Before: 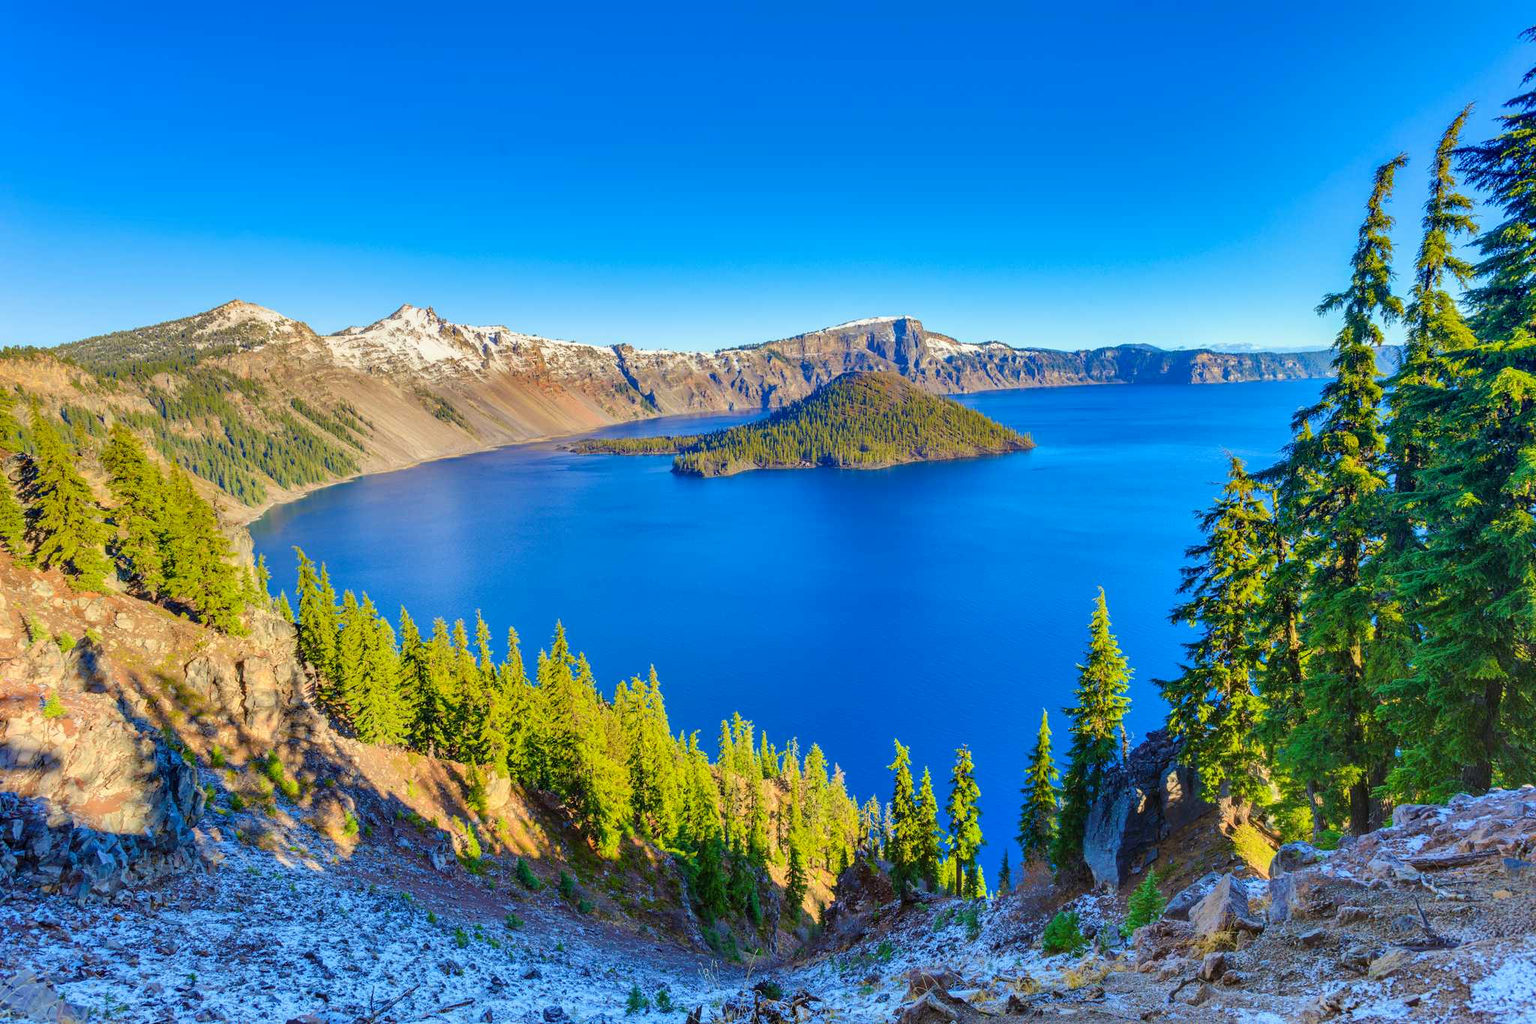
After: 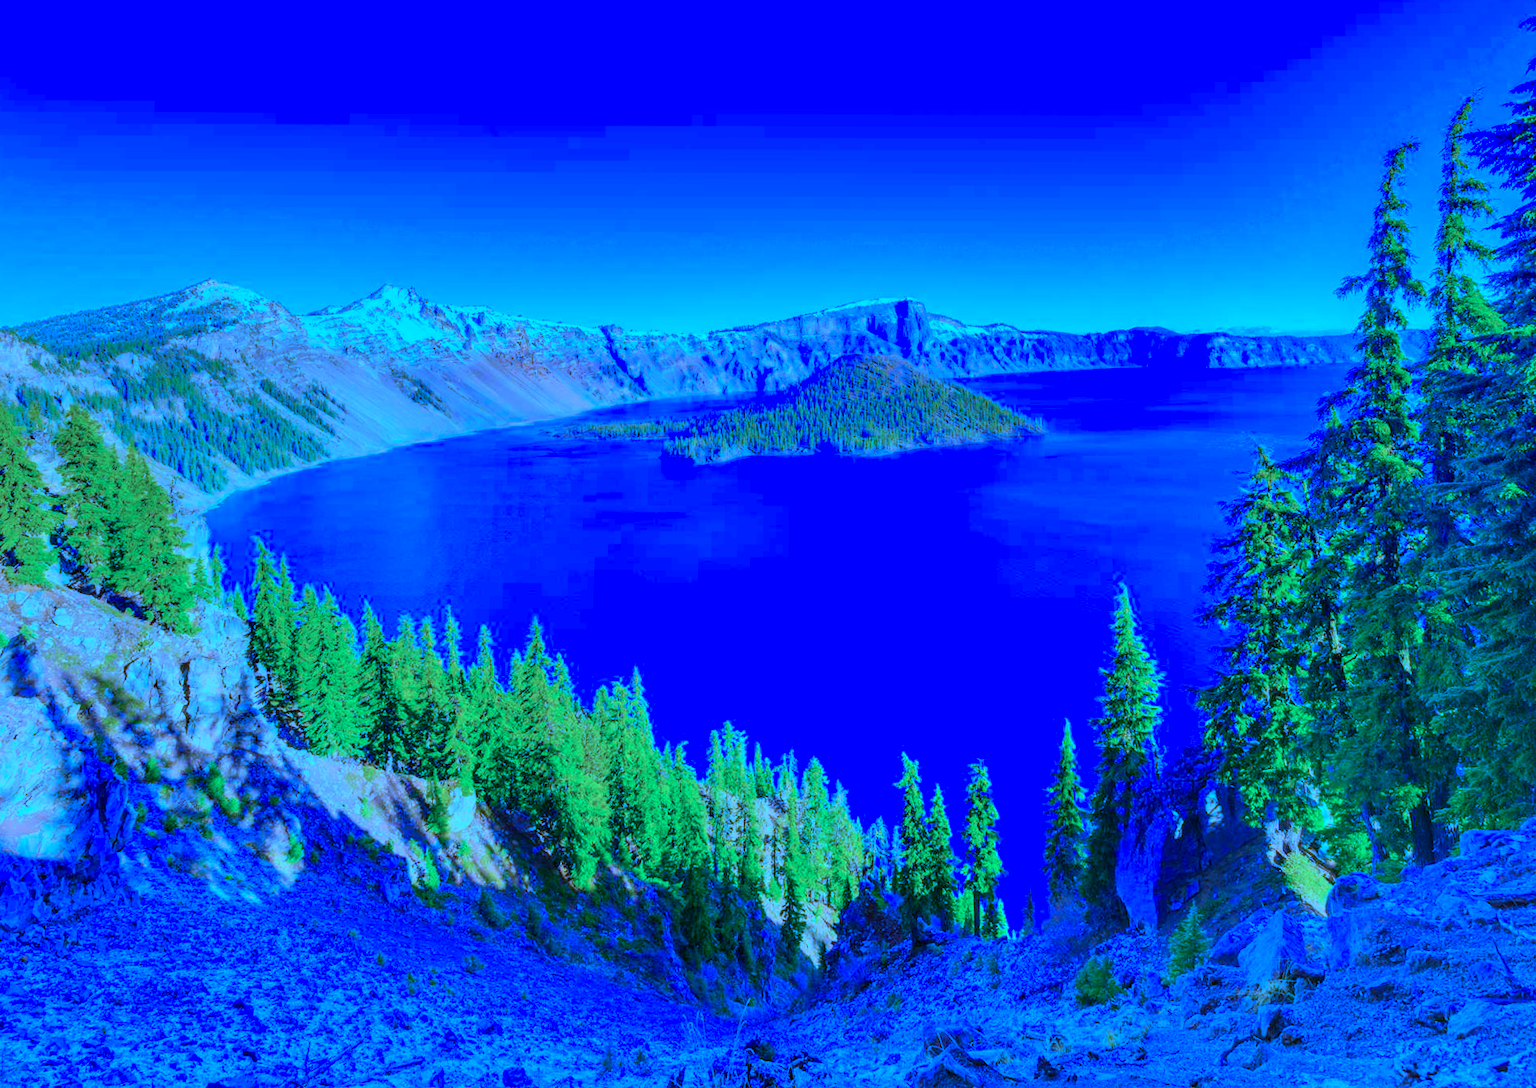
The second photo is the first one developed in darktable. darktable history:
white balance: red 0.766, blue 1.537
crop: top 1.049%, right 0.001%
rotate and perspective: rotation 0.215°, lens shift (vertical) -0.139, crop left 0.069, crop right 0.939, crop top 0.002, crop bottom 0.996
color calibration: illuminant as shot in camera, x 0.462, y 0.419, temperature 2651.64 K
